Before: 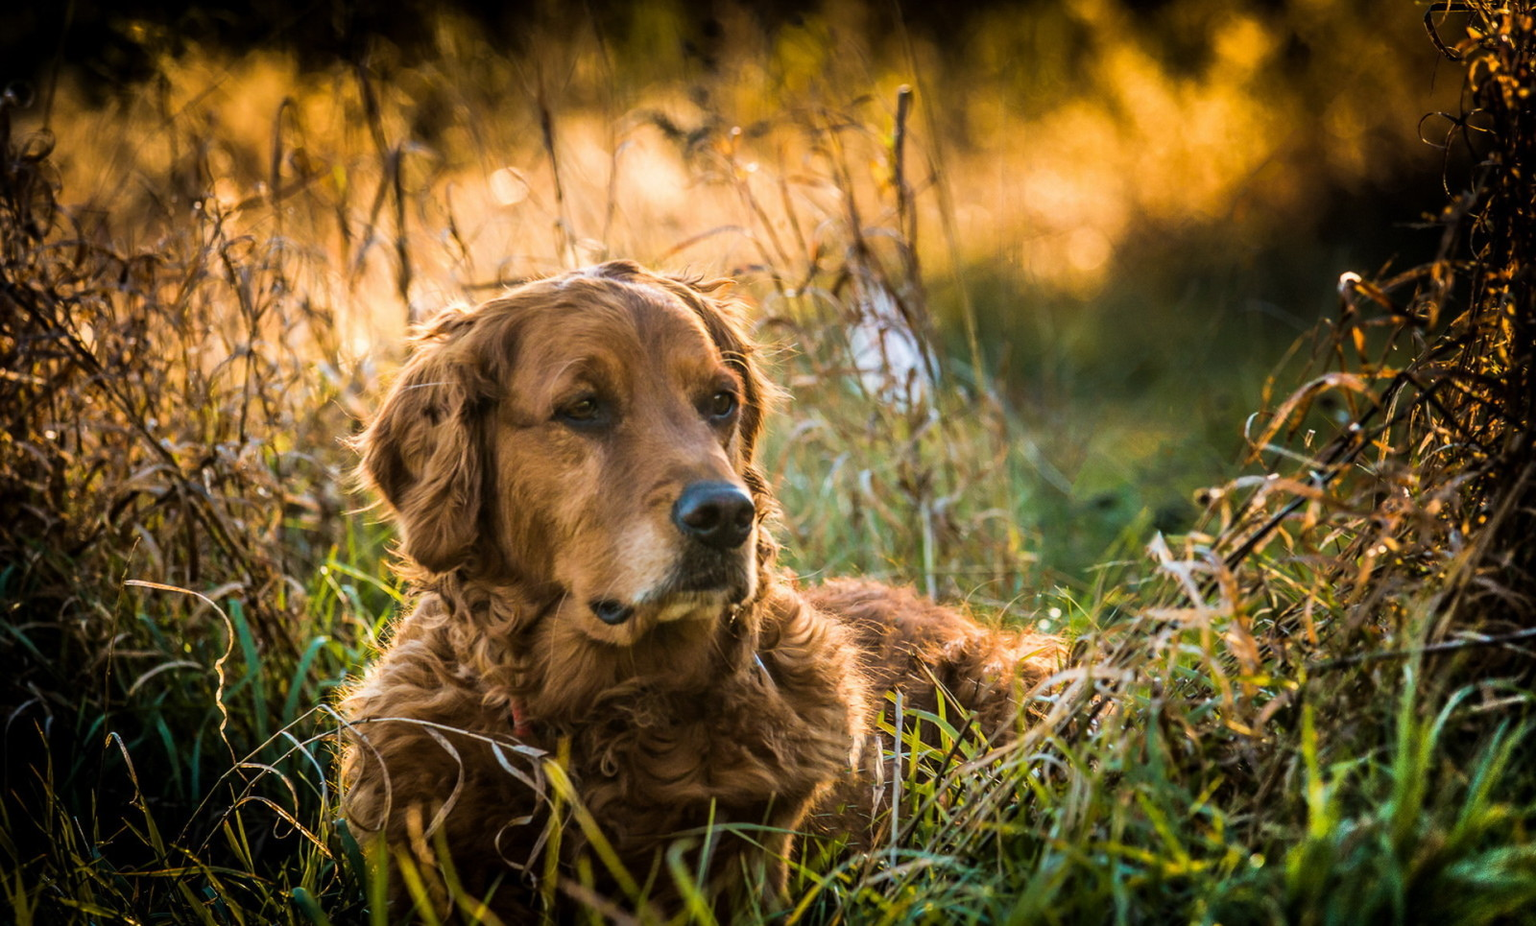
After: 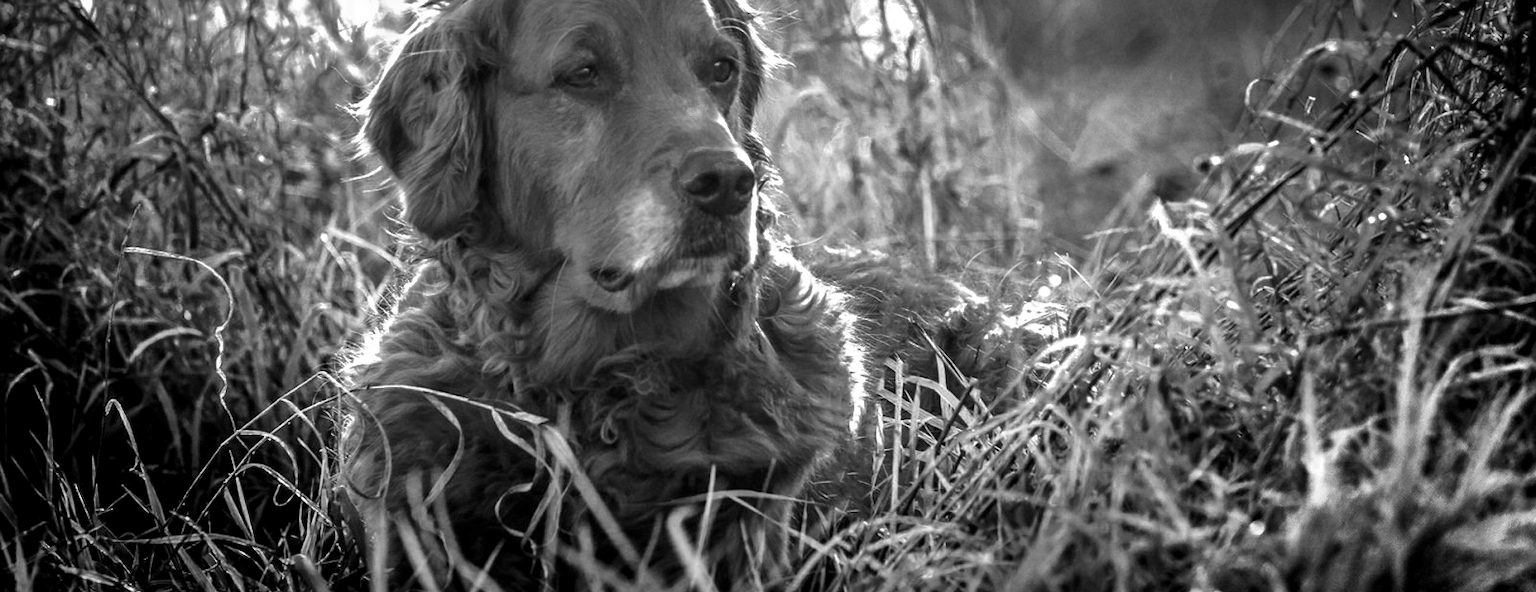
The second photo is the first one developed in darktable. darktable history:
shadows and highlights: soften with gaussian
crop and rotate: top 36.049%
exposure: black level correction 0.001, exposure 0.676 EV, compensate highlight preservation false
color zones: curves: ch0 [(0.002, 0.589) (0.107, 0.484) (0.146, 0.249) (0.217, 0.352) (0.309, 0.525) (0.39, 0.404) (0.455, 0.169) (0.597, 0.055) (0.724, 0.212) (0.775, 0.691) (0.869, 0.571) (1, 0.587)]; ch1 [(0, 0) (0.143, 0) (0.286, 0) (0.429, 0) (0.571, 0) (0.714, 0) (0.857, 0)]
velvia: on, module defaults
